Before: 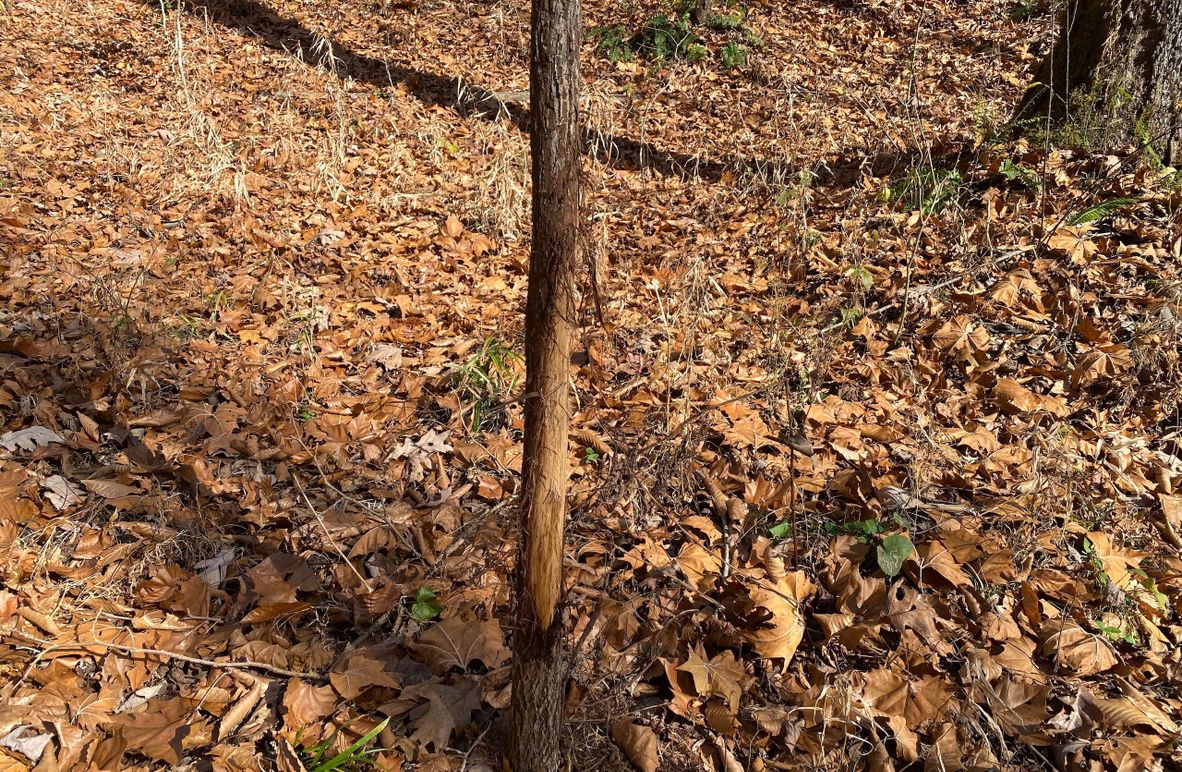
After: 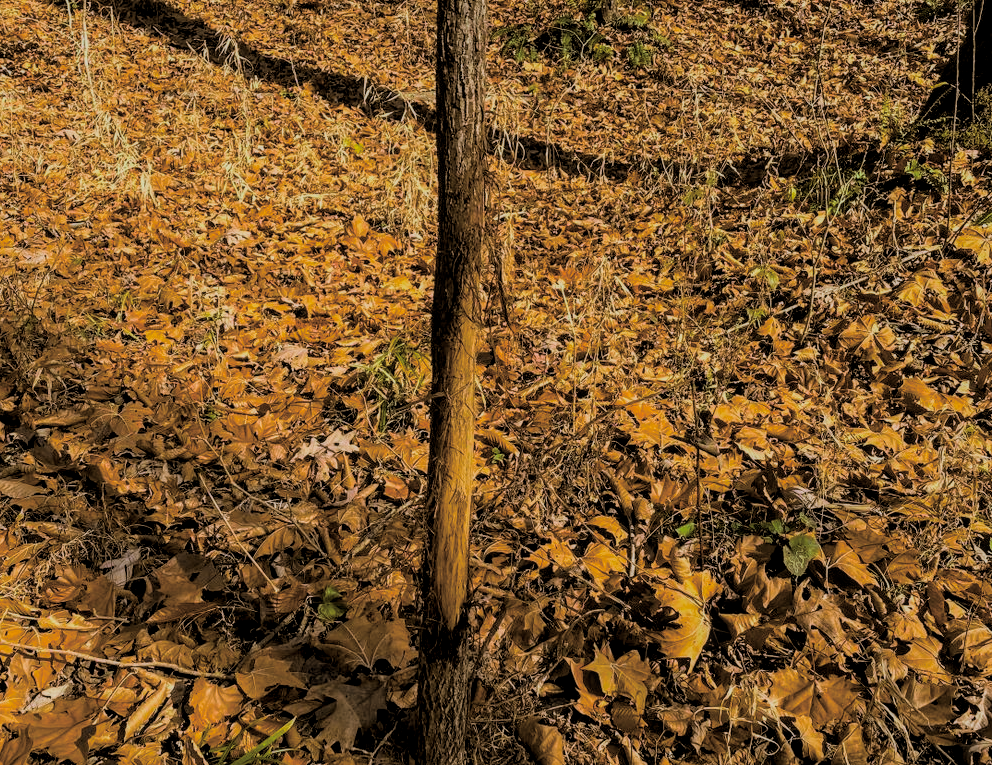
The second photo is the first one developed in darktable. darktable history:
crop: left 8.026%, right 7.374%
filmic rgb: black relative exposure -7.75 EV, white relative exposure 4.4 EV, threshold 3 EV, hardness 3.76, latitude 38.11%, contrast 0.966, highlights saturation mix 10%, shadows ↔ highlights balance 4.59%, color science v4 (2020), enable highlight reconstruction true
local contrast: on, module defaults
color balance rgb: linear chroma grading › global chroma 15%, perceptual saturation grading › global saturation 30%
shadows and highlights: shadows -20, white point adjustment -2, highlights -35
split-toning: shadows › hue 37.98°, highlights › hue 185.58°, balance -55.261
